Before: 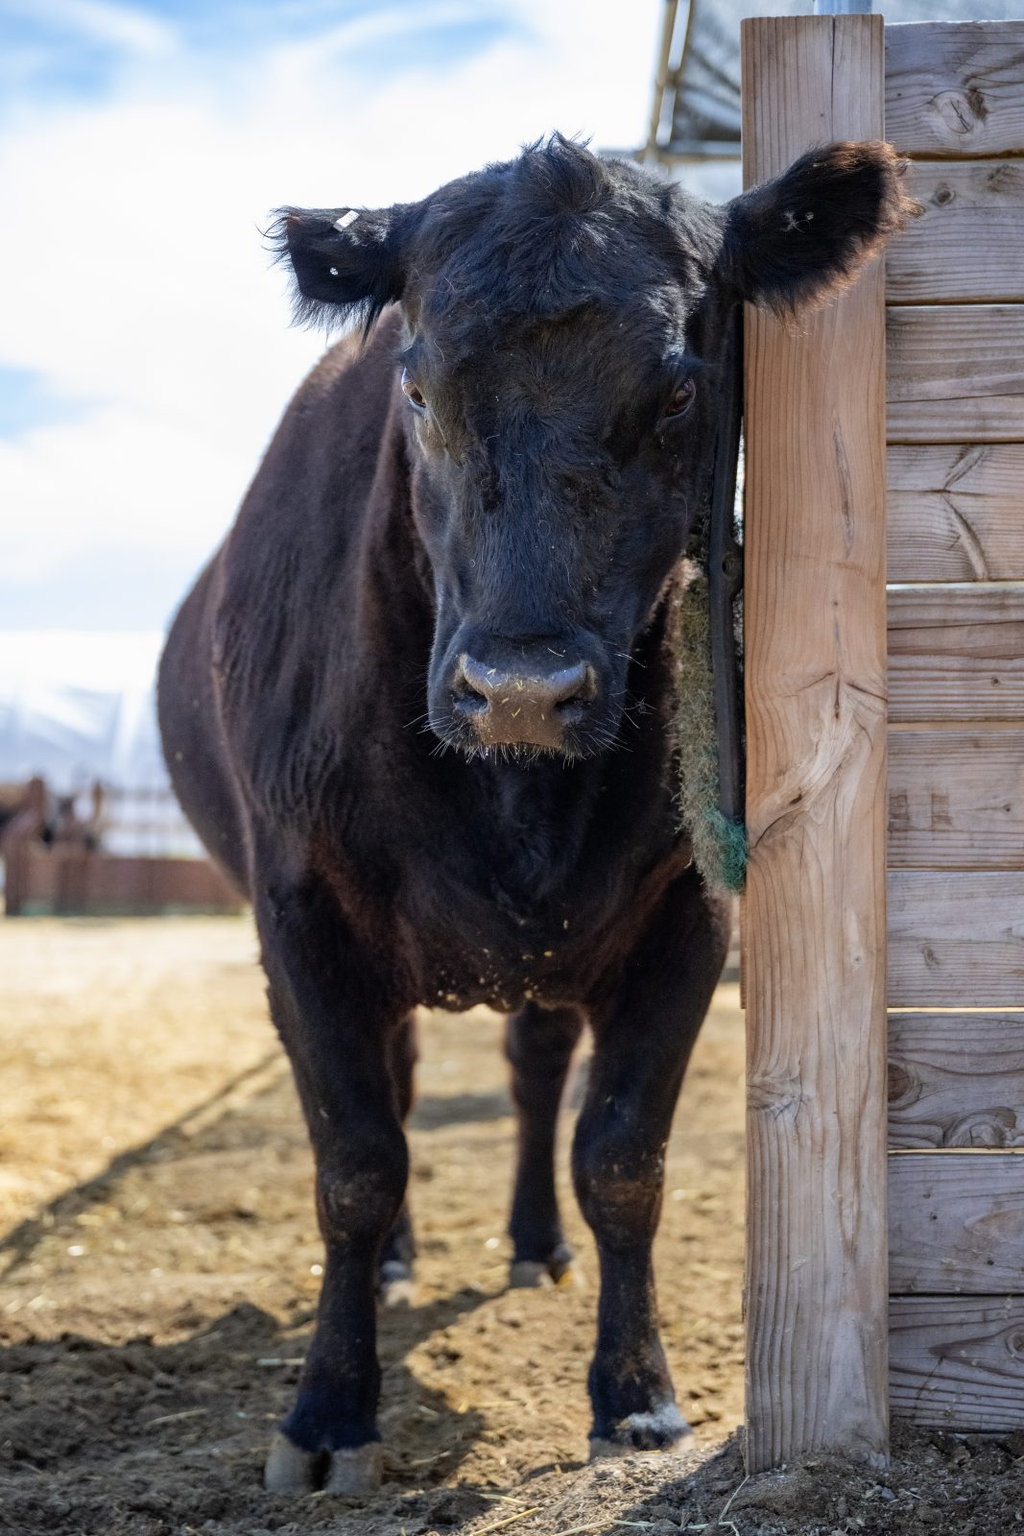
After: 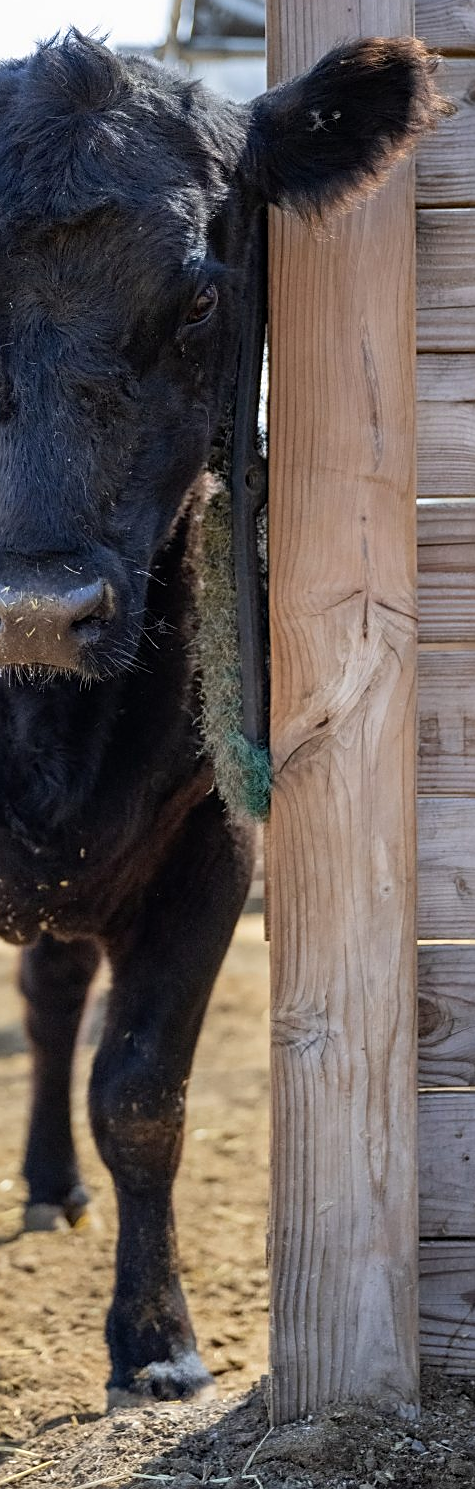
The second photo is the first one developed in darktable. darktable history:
crop: left 47.52%, top 6.882%, right 7.926%
sharpen: on, module defaults
